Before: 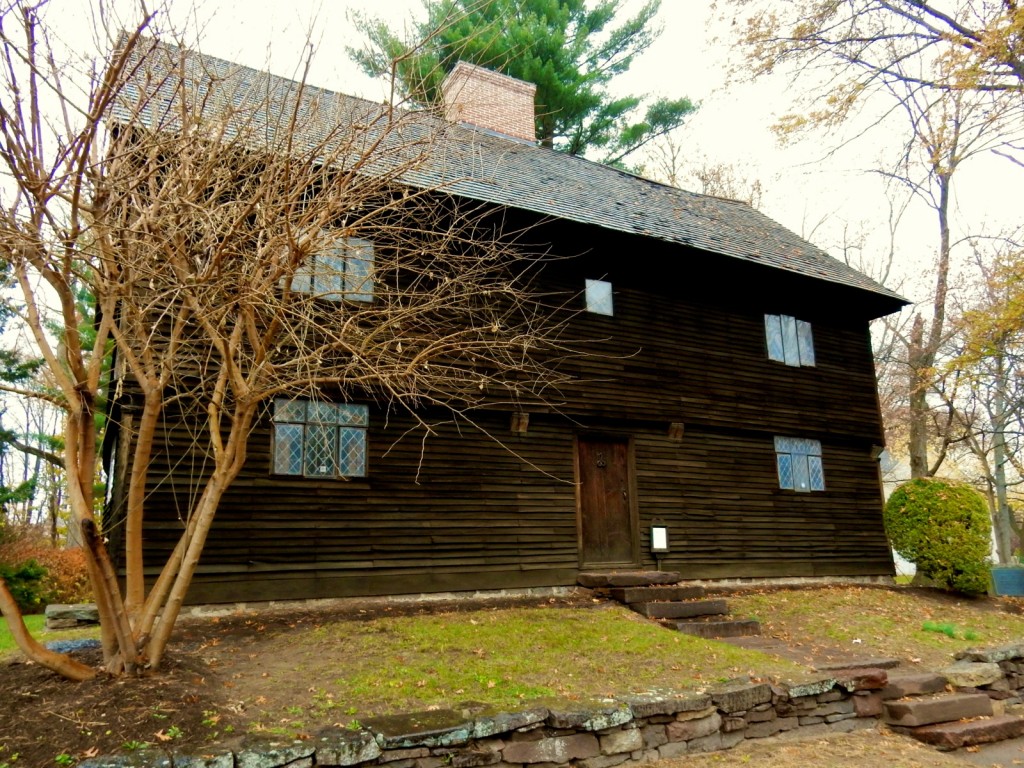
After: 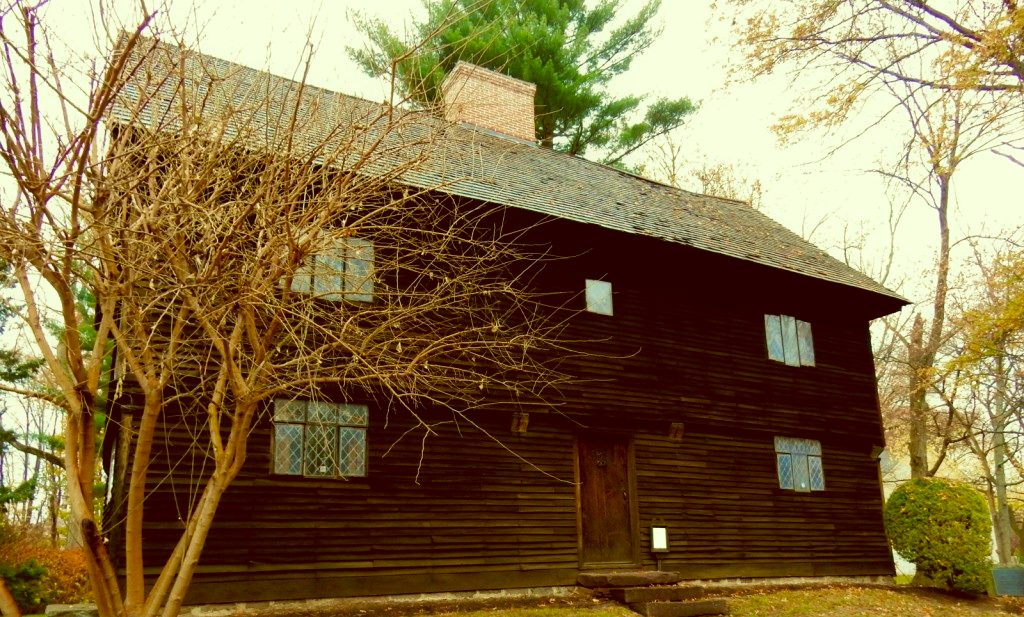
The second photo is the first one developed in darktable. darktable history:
crop: bottom 19.634%
velvia: on, module defaults
contrast equalizer: y [[0.5, 0.486, 0.447, 0.446, 0.489, 0.5], [0.5 ×6], [0.5 ×6], [0 ×6], [0 ×6]], mix 0.35
color correction: highlights a* -6.09, highlights b* 9.28, shadows a* 10.91, shadows b* 23.98
exposure: compensate exposure bias true, compensate highlight preservation false
